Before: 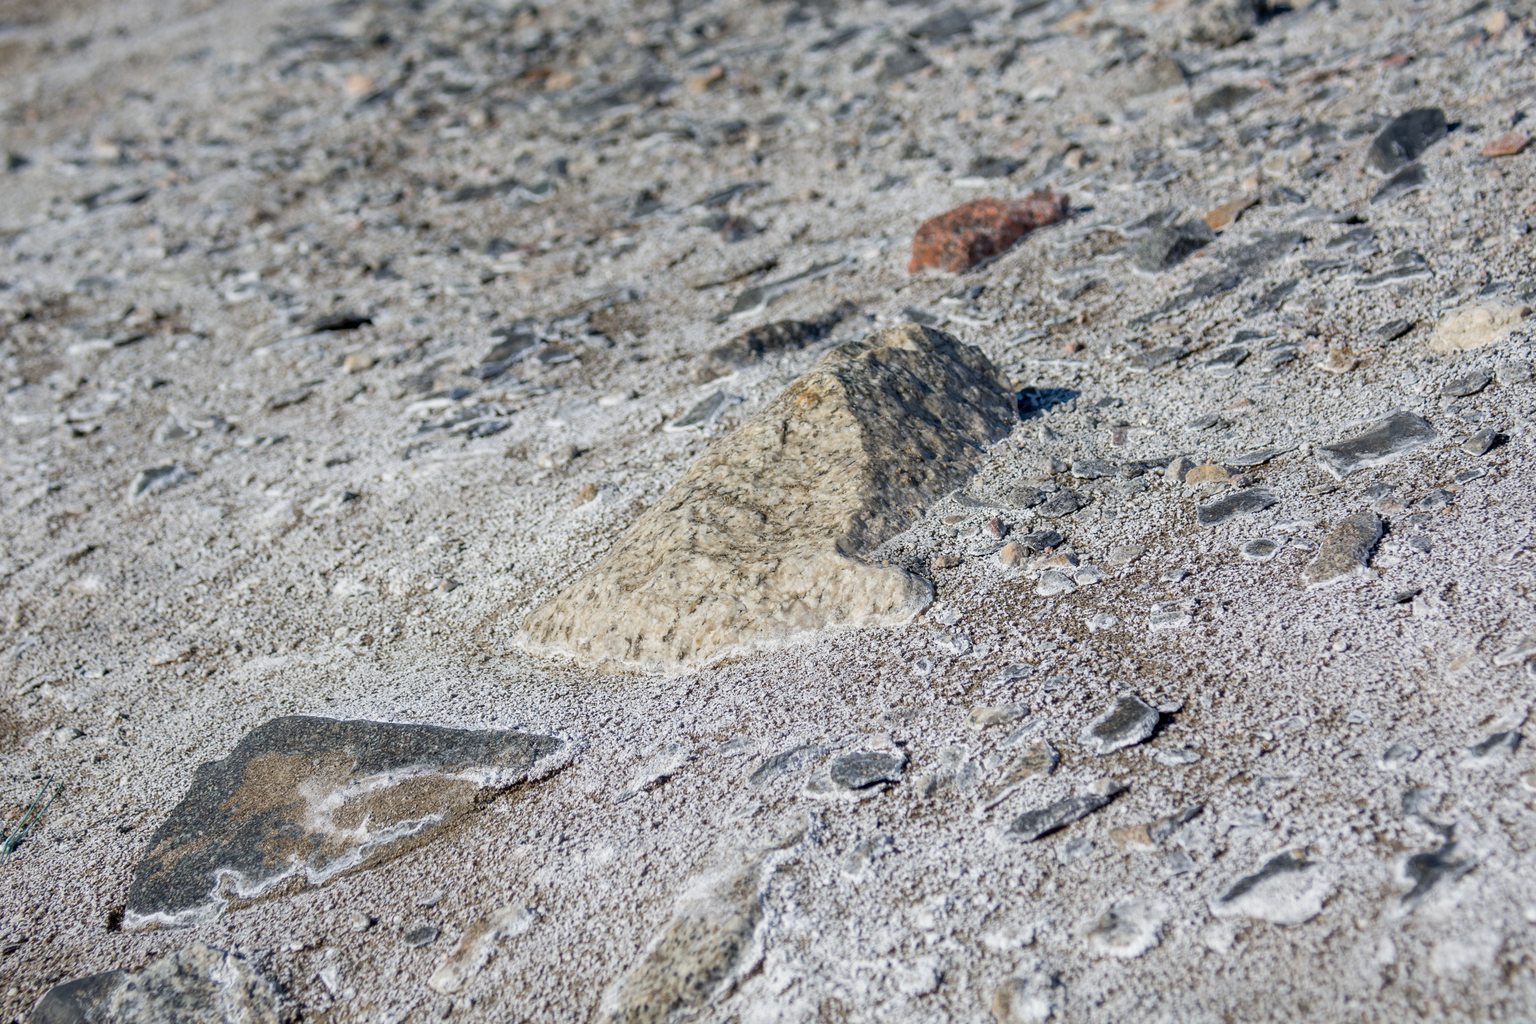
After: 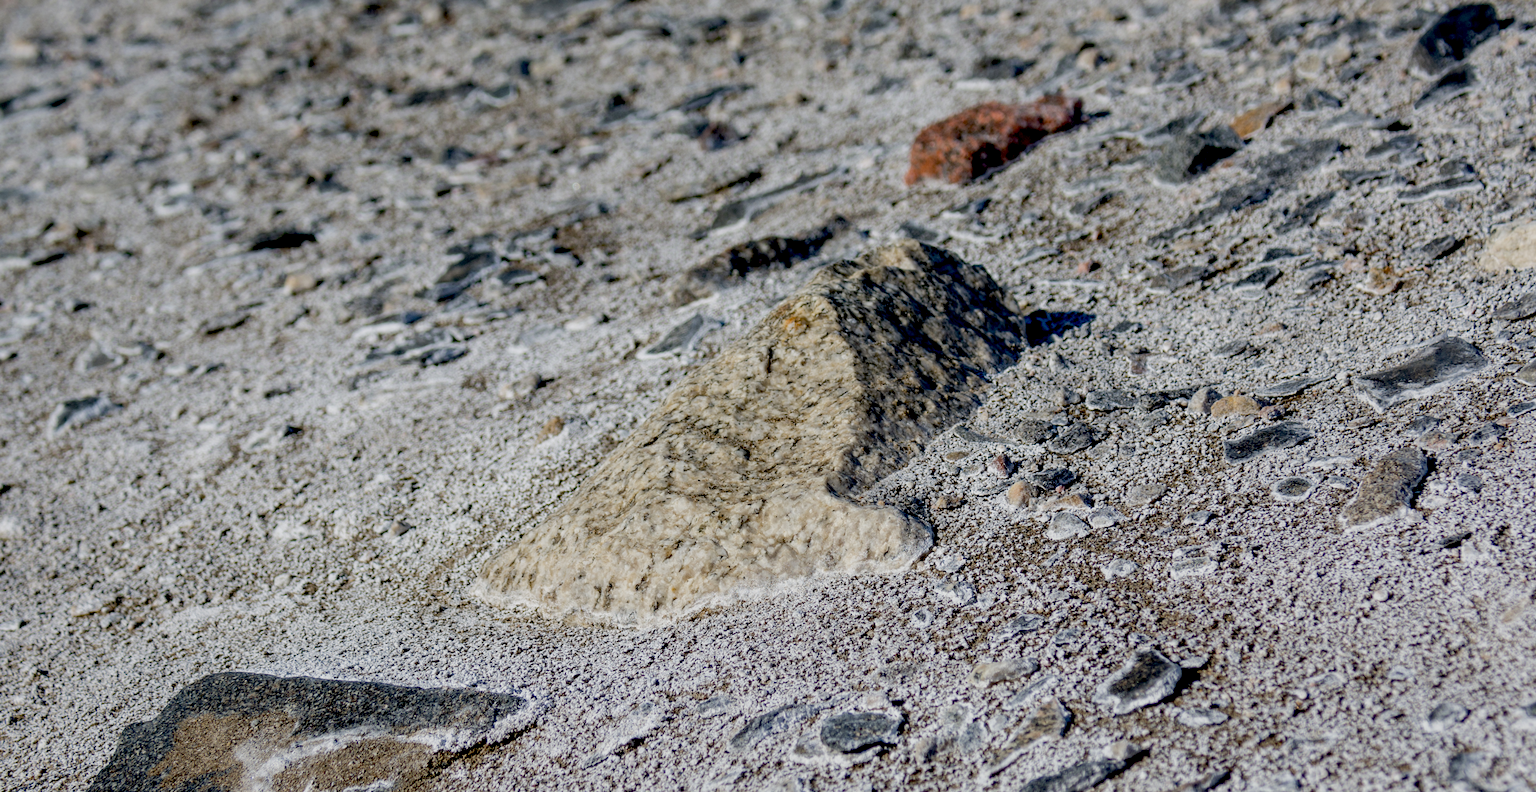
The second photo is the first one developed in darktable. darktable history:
crop: left 5.596%, top 10.314%, right 3.534%, bottom 19.395%
exposure: black level correction 0.046, exposure -0.228 EV, compensate highlight preservation false
